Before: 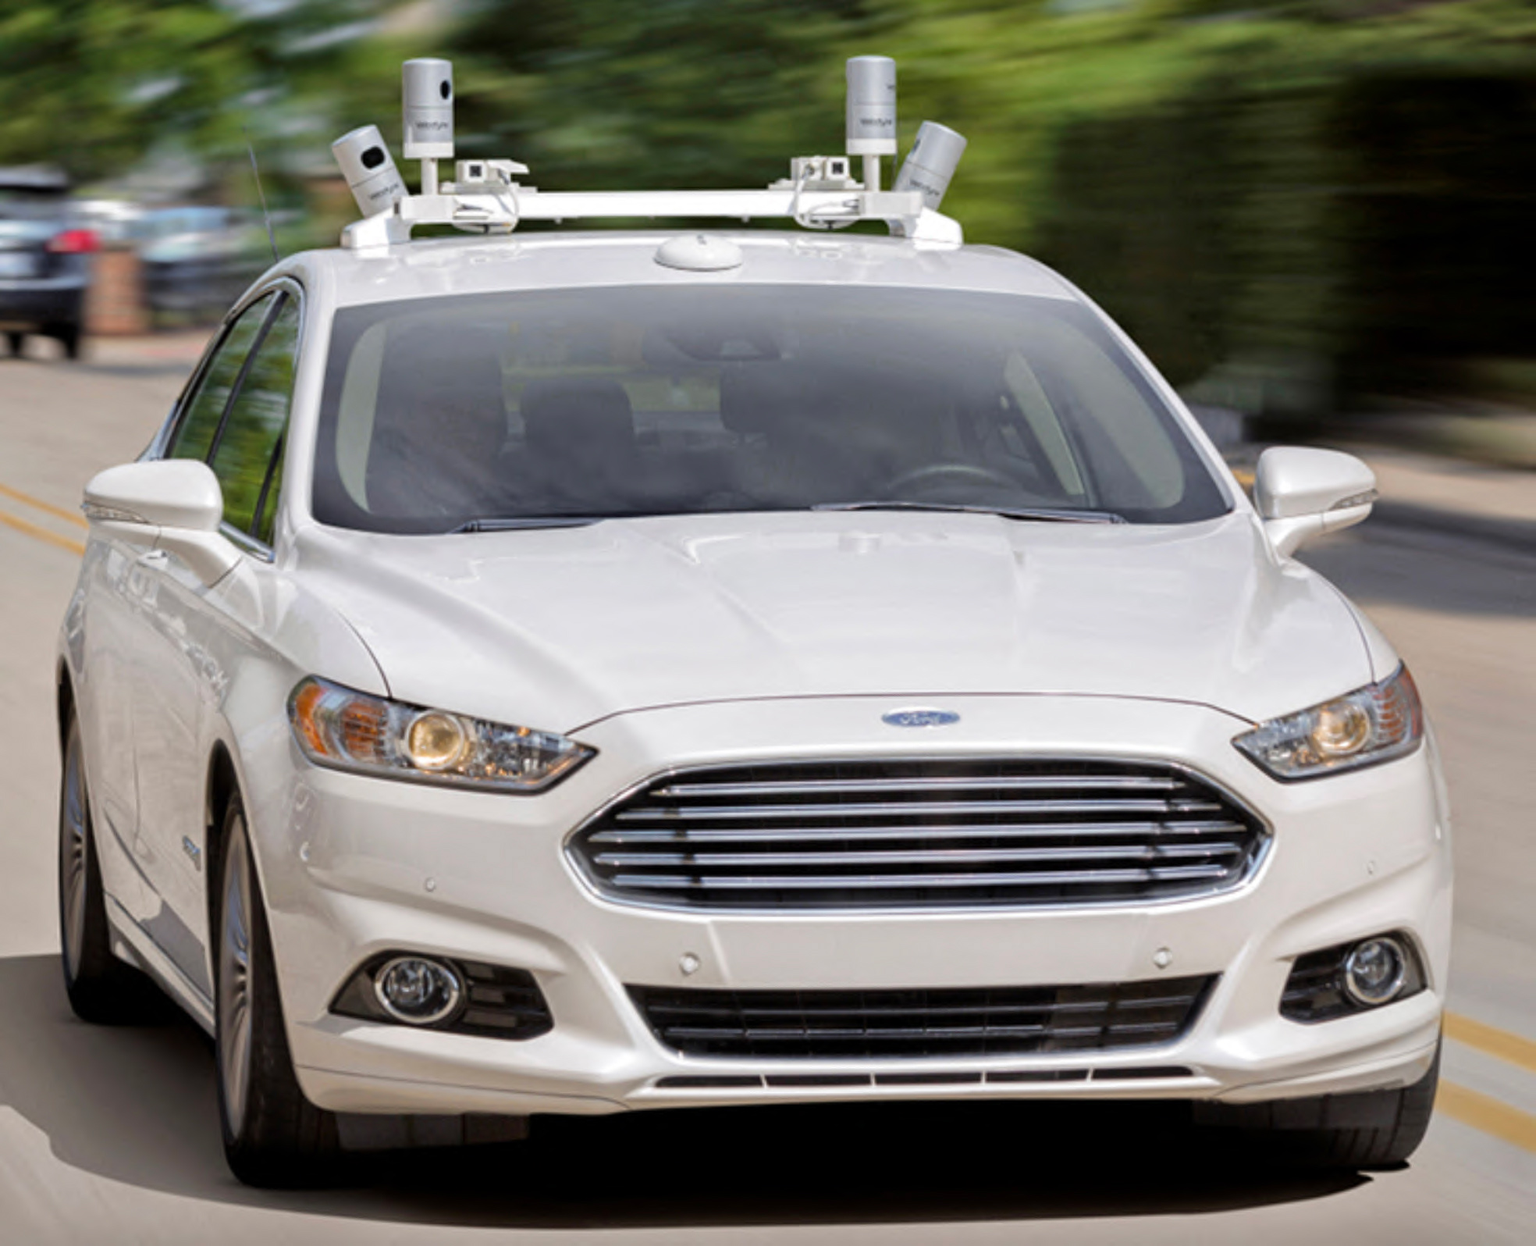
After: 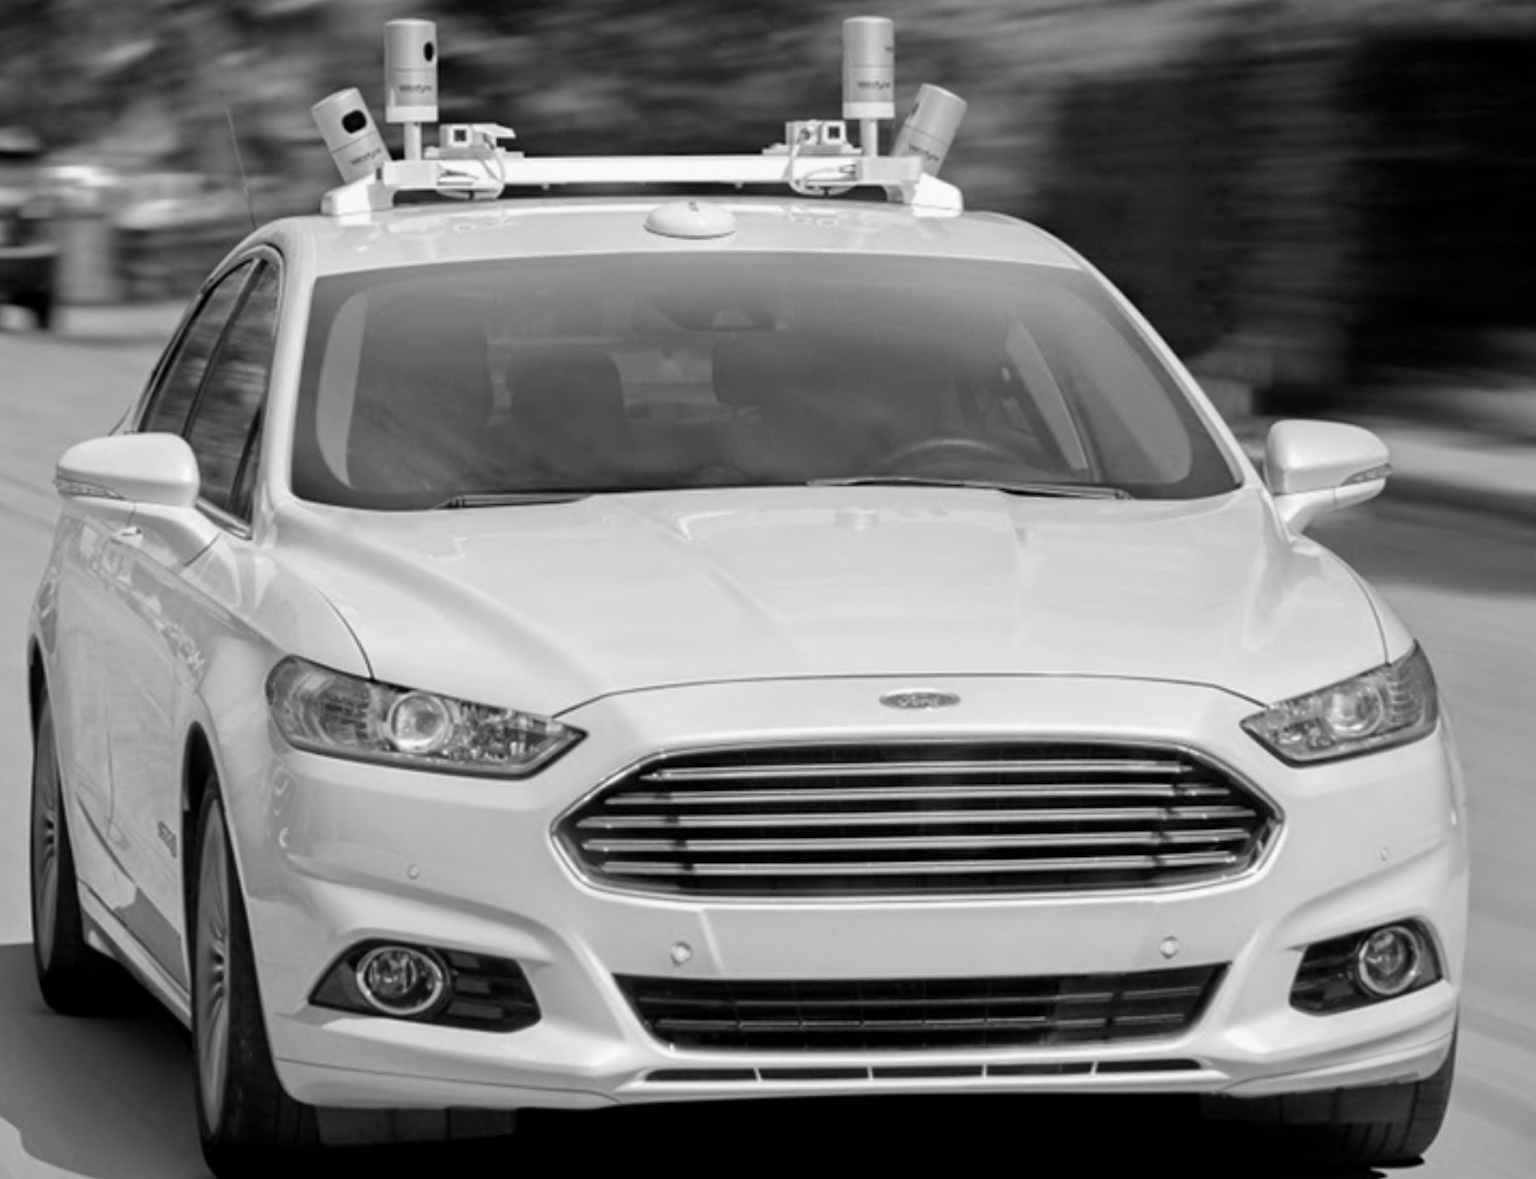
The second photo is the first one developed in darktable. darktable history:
crop: left 1.964%, top 3.251%, right 1.122%, bottom 4.933%
monochrome: a -35.87, b 49.73, size 1.7
